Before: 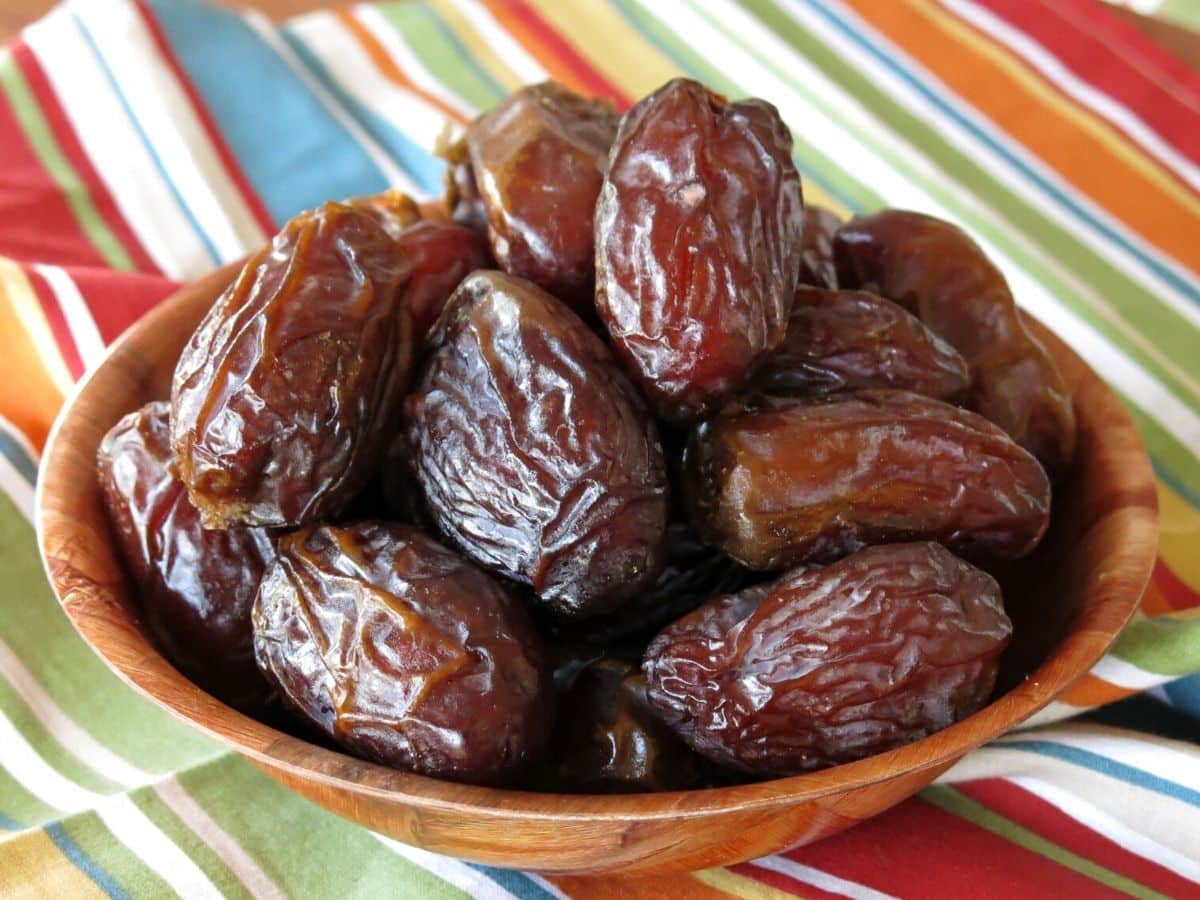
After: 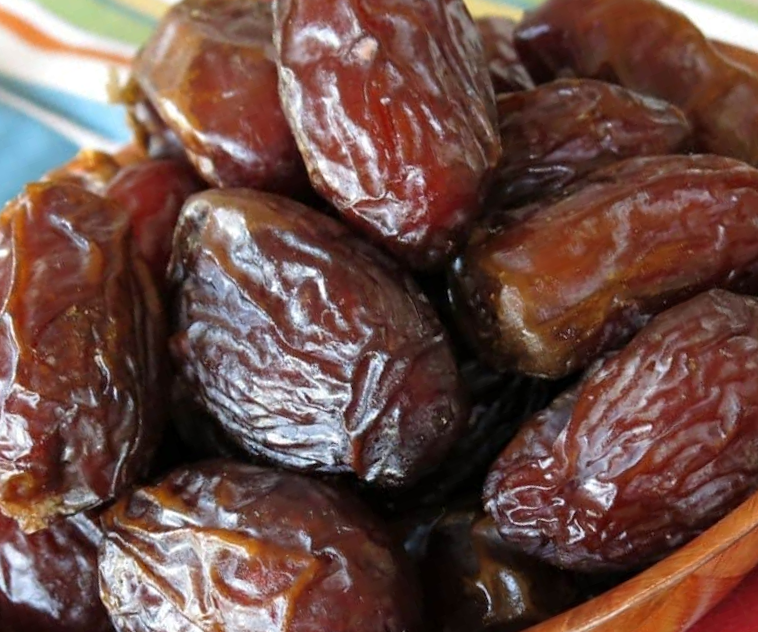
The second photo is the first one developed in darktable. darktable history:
crop and rotate: angle 20.65°, left 6.798%, right 4.299%, bottom 1.116%
